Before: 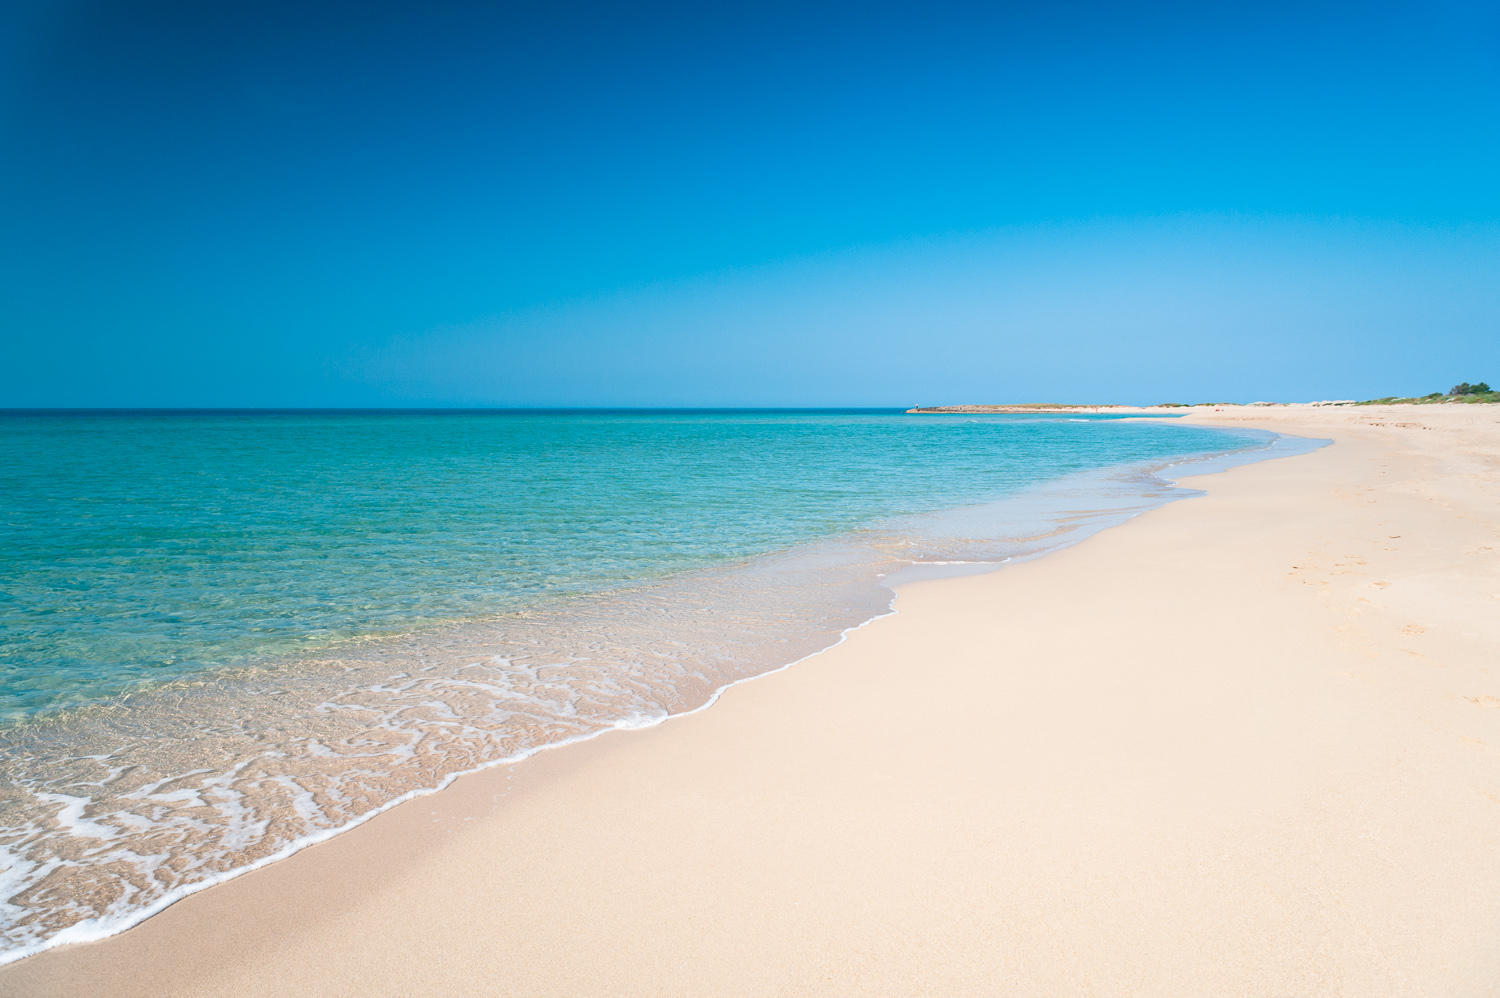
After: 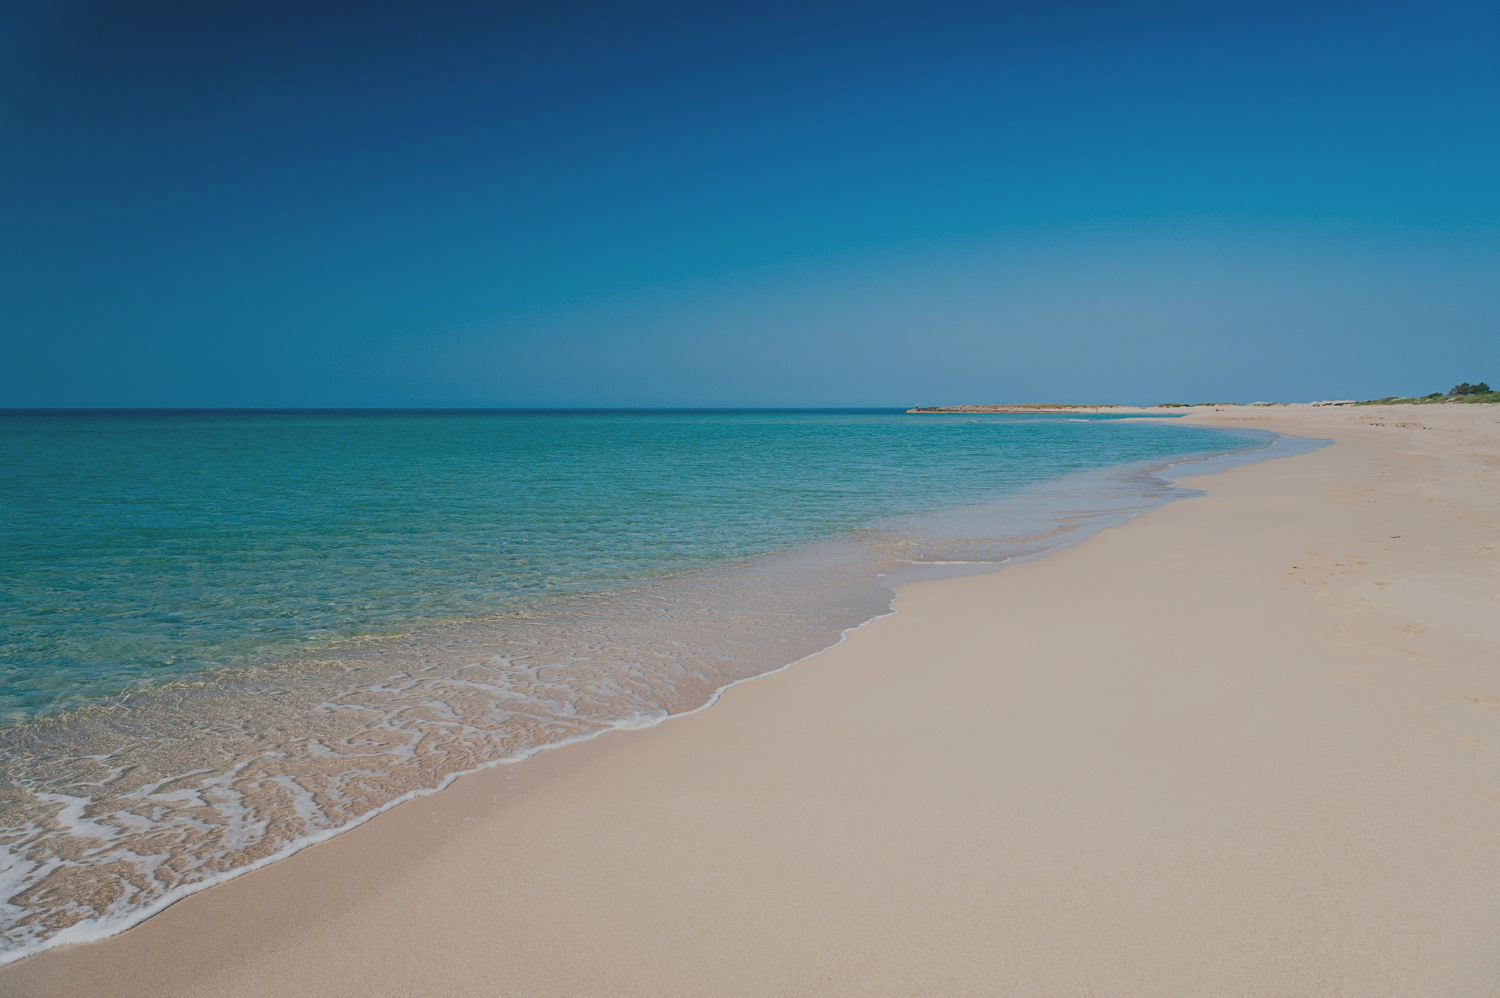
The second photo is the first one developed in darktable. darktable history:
sharpen: amount 0.2
exposure: black level correction -0.016, exposure -1.018 EV, compensate highlight preservation false
